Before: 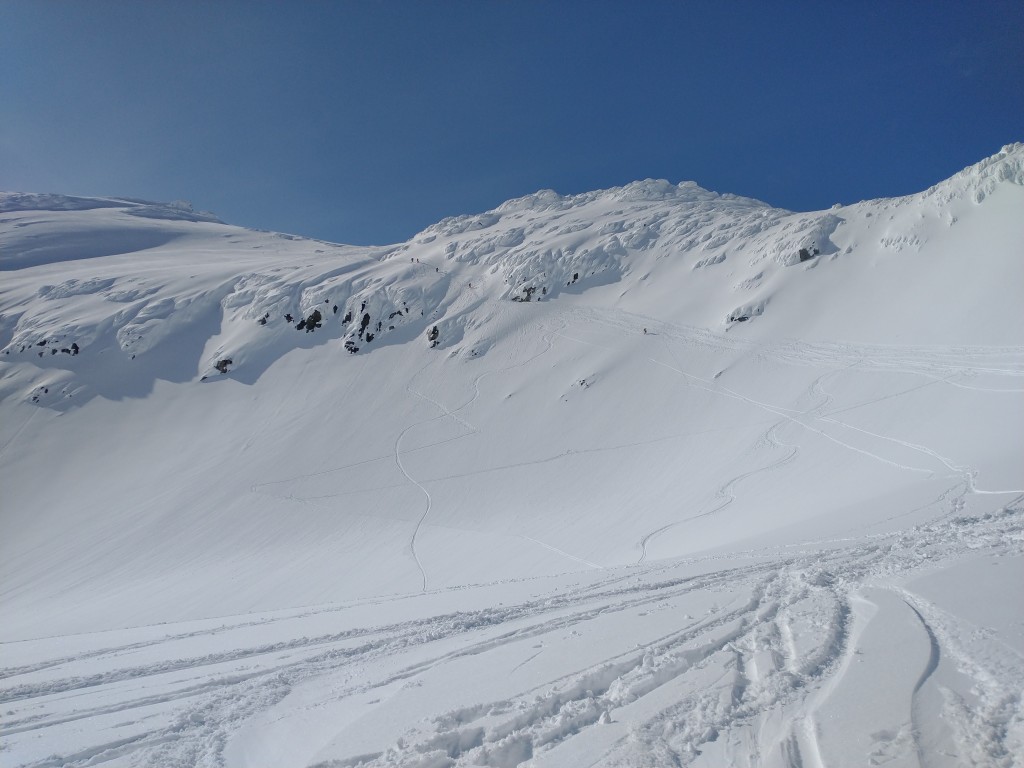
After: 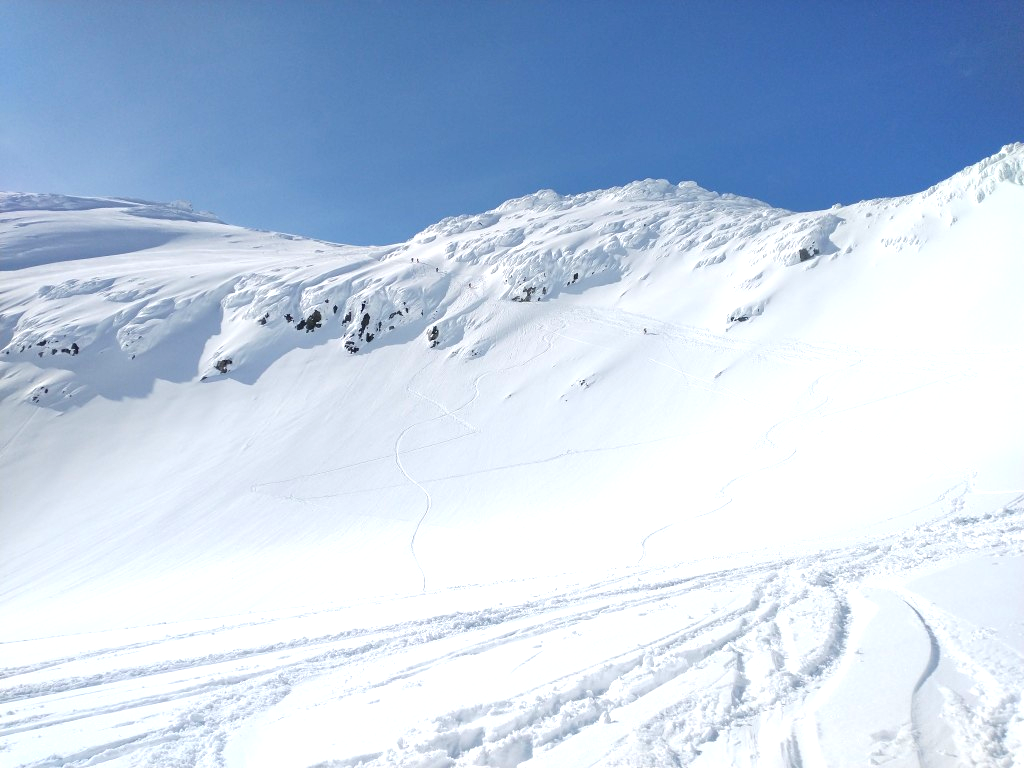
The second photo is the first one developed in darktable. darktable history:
exposure: black level correction 0, exposure 1.122 EV, compensate highlight preservation false
